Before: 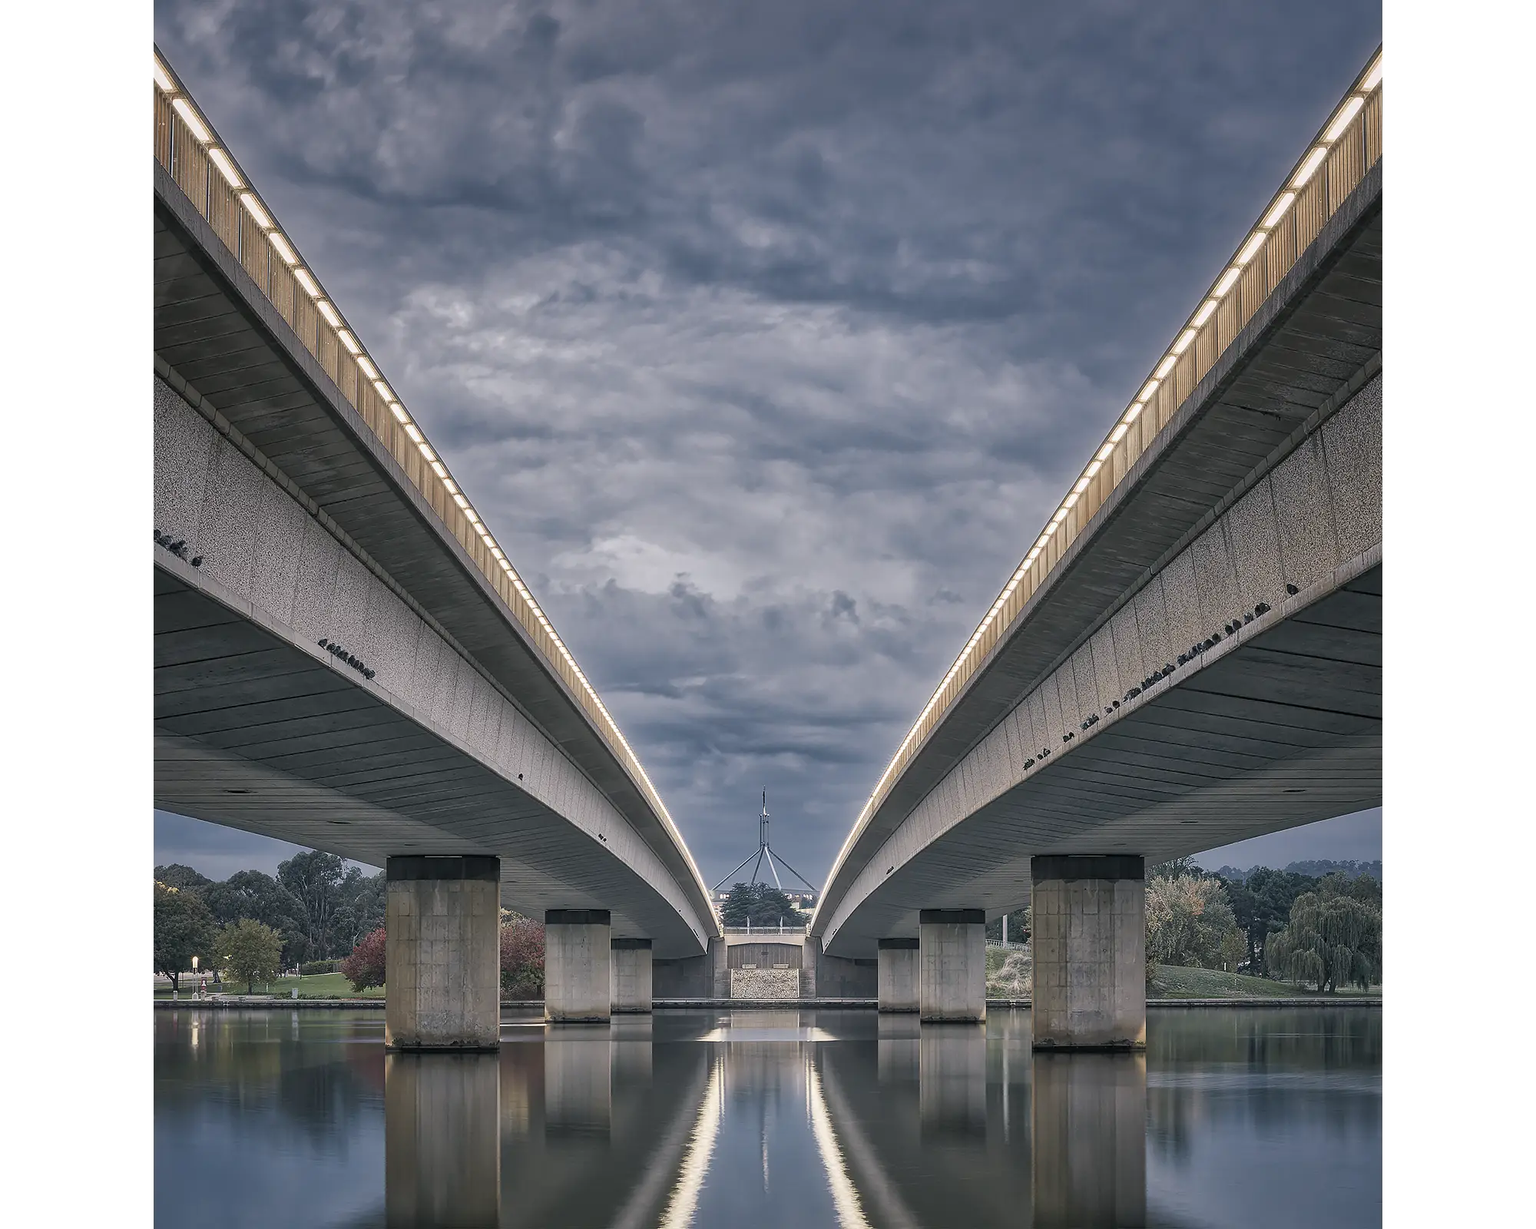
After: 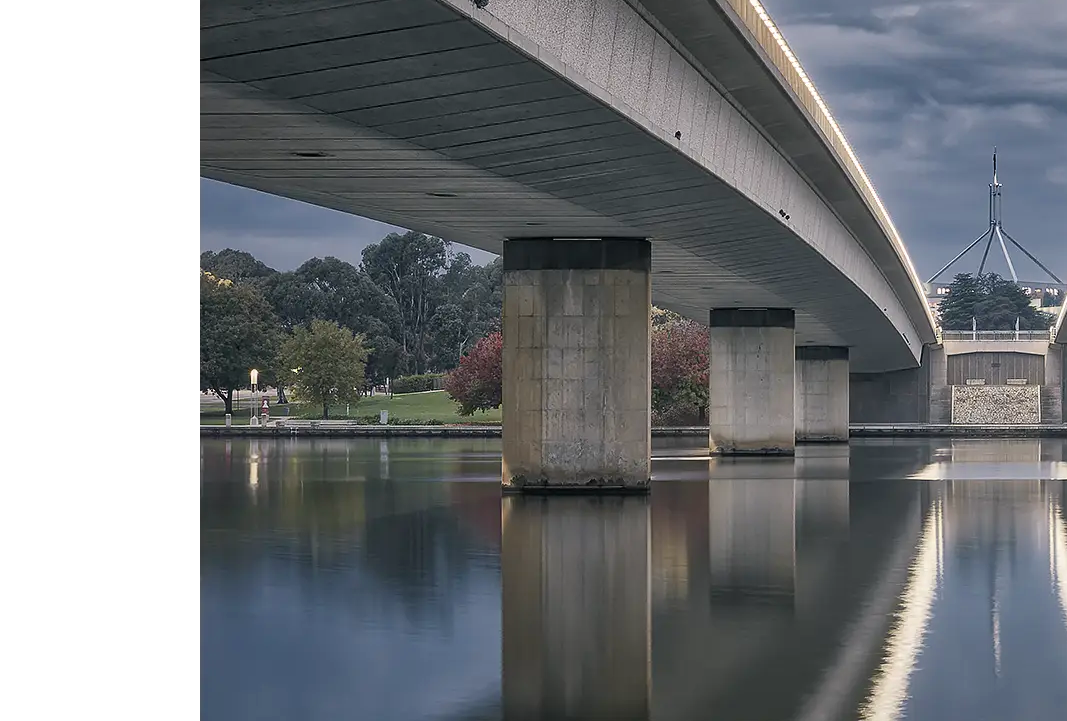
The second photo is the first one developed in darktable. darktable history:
crop and rotate: top 54.778%, right 46.61%, bottom 0.159%
color balance rgb: perceptual saturation grading › global saturation 8.89%, saturation formula JzAzBz (2021)
